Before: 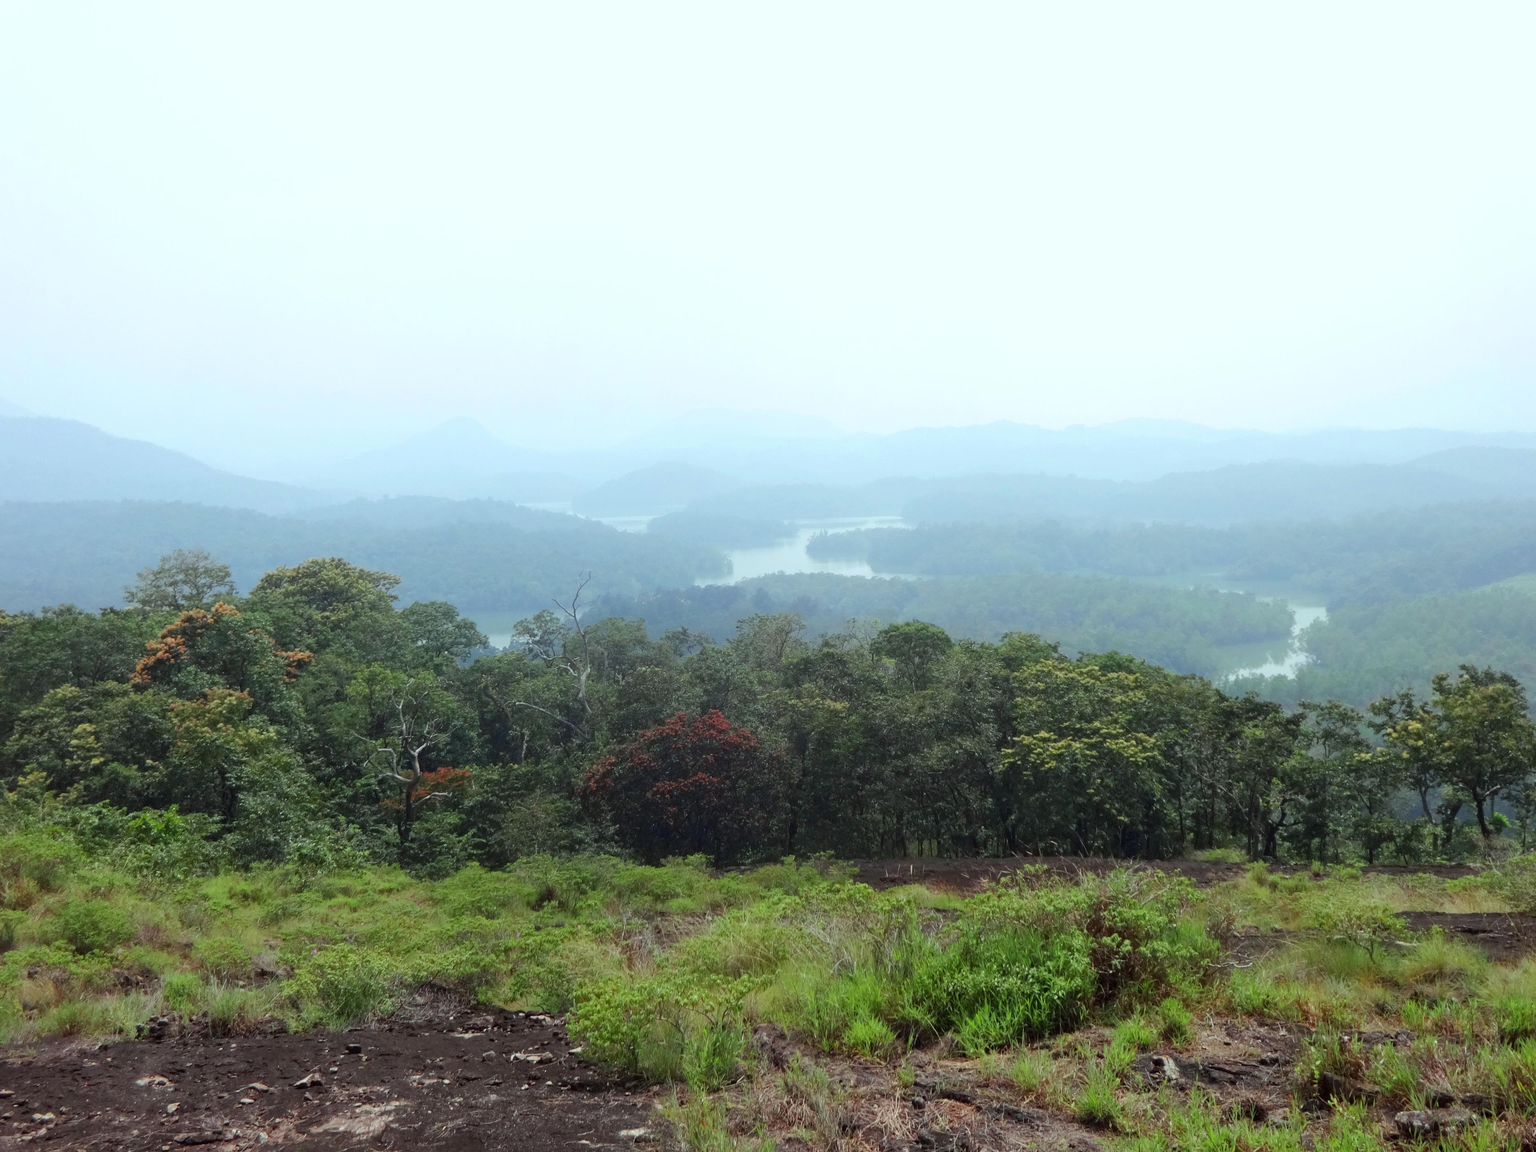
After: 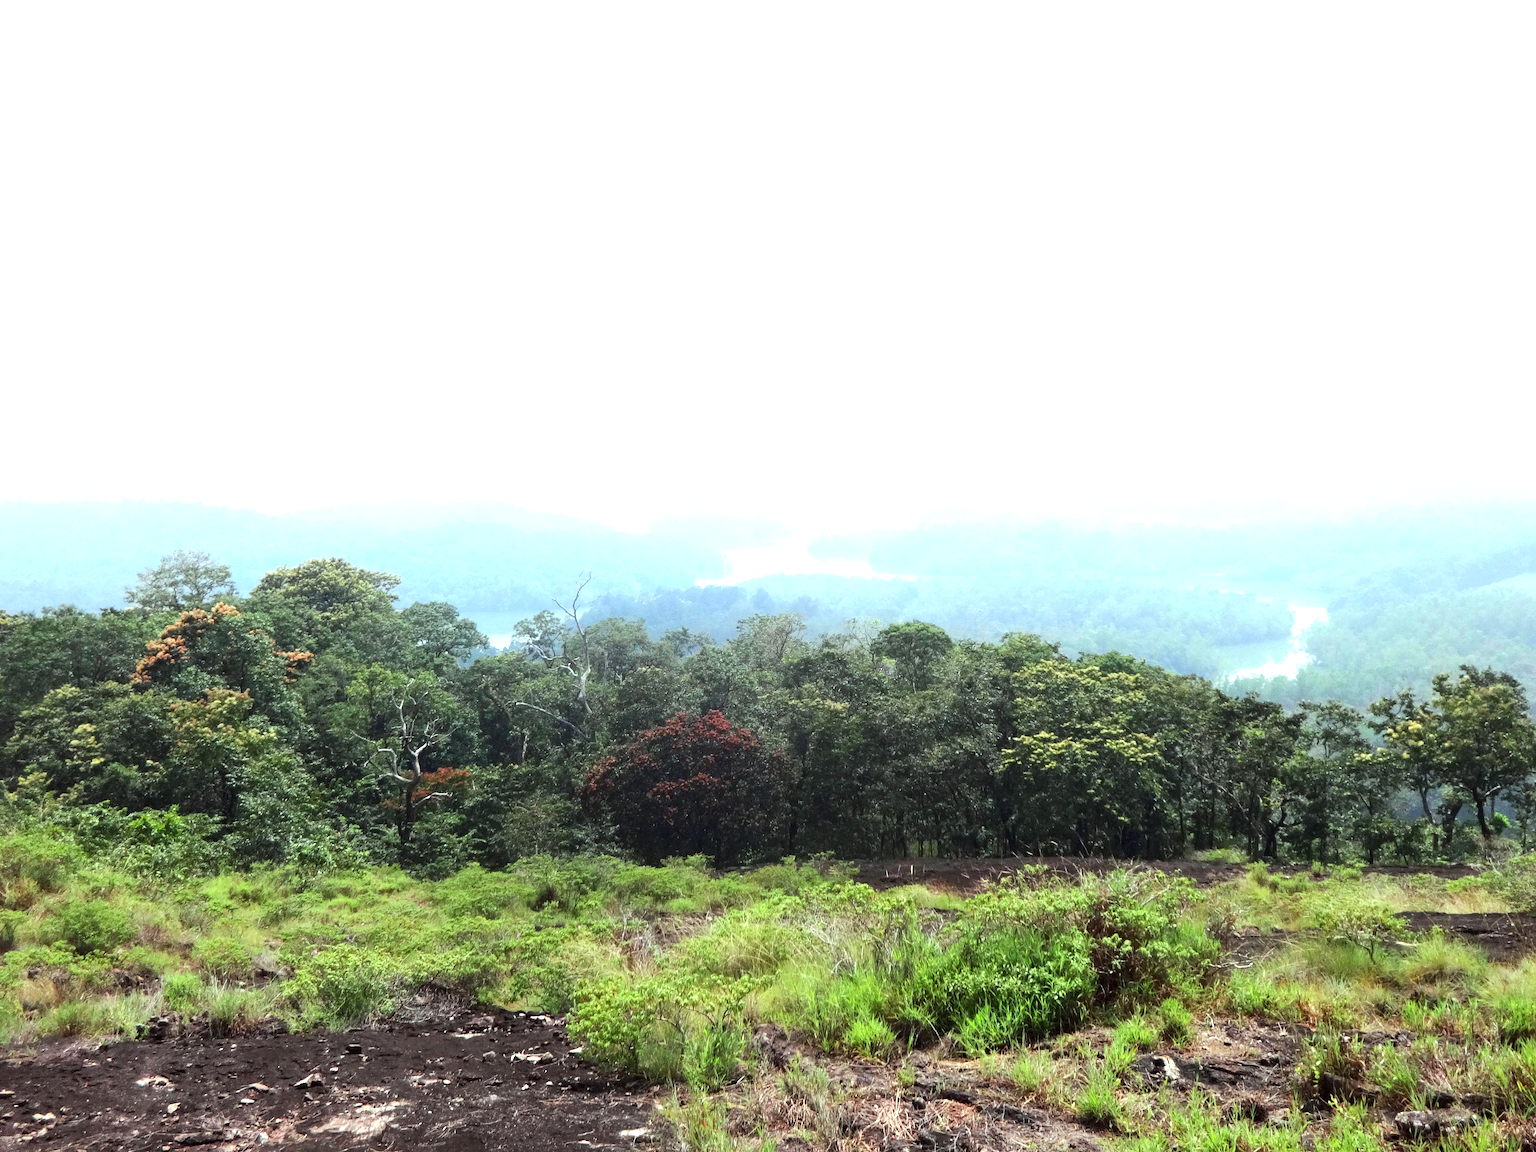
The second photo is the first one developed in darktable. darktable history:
tone equalizer: -8 EV -0.75 EV, -7 EV -0.7 EV, -6 EV -0.6 EV, -5 EV -0.4 EV, -3 EV 0.4 EV, -2 EV 0.6 EV, -1 EV 0.7 EV, +0 EV 0.75 EV, edges refinement/feathering 500, mask exposure compensation -1.57 EV, preserve details no
exposure: exposure 0.6 EV, compensate highlight preservation false
color correction: highlights a* -0.182, highlights b* -0.124
